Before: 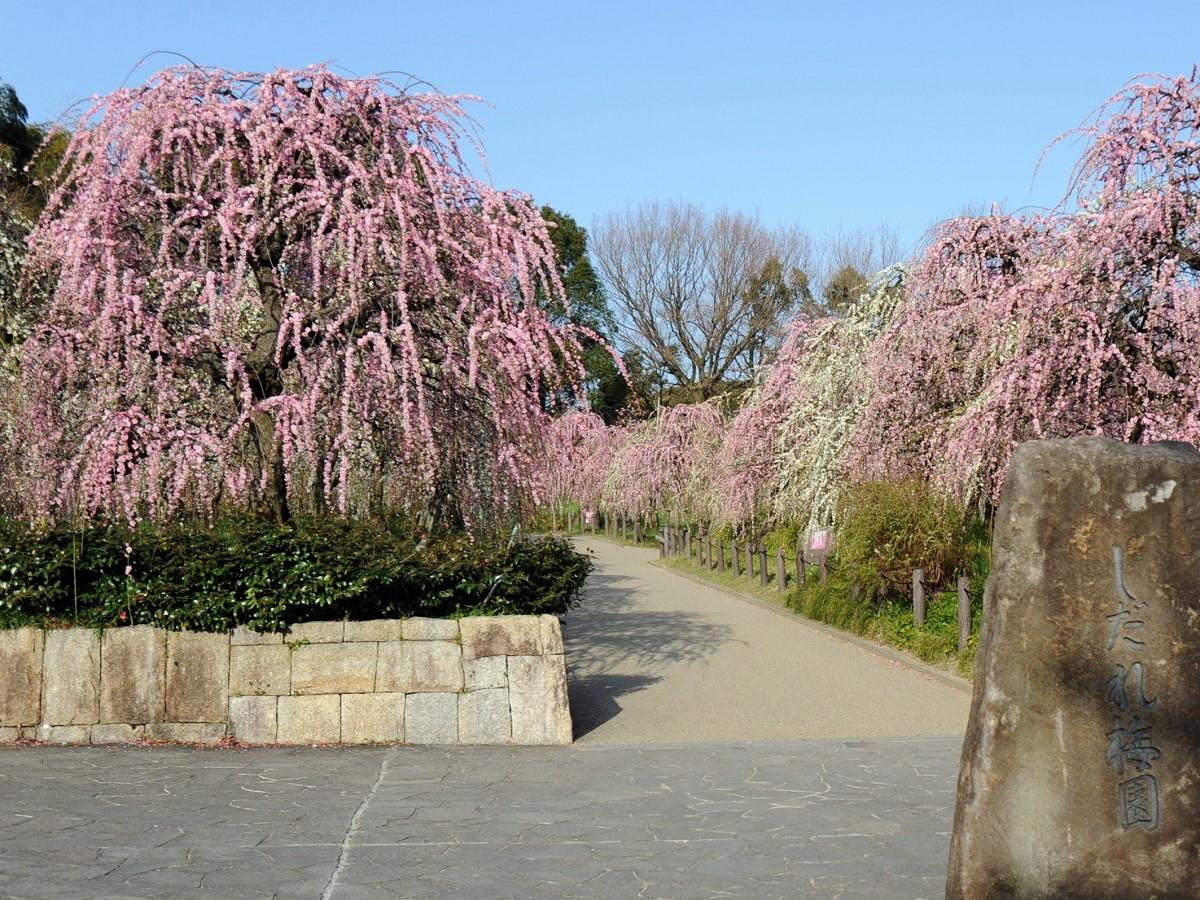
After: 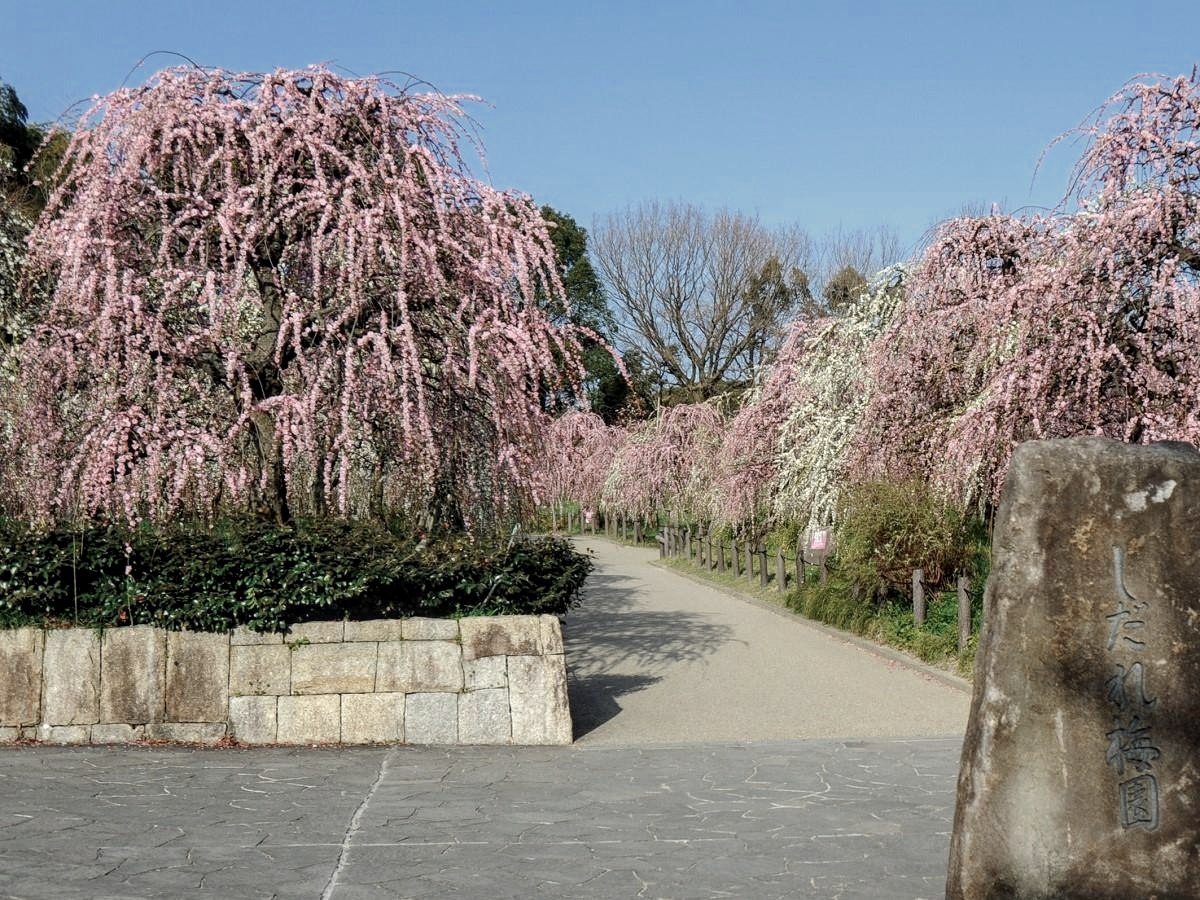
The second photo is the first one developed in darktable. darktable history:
local contrast: detail 130%
color zones: curves: ch0 [(0, 0.5) (0.125, 0.4) (0.25, 0.5) (0.375, 0.4) (0.5, 0.4) (0.625, 0.35) (0.75, 0.35) (0.875, 0.5)]; ch1 [(0, 0.35) (0.125, 0.45) (0.25, 0.35) (0.375, 0.35) (0.5, 0.35) (0.625, 0.35) (0.75, 0.45) (0.875, 0.35)]; ch2 [(0, 0.6) (0.125, 0.5) (0.25, 0.5) (0.375, 0.6) (0.5, 0.6) (0.625, 0.5) (0.75, 0.5) (0.875, 0.5)]
